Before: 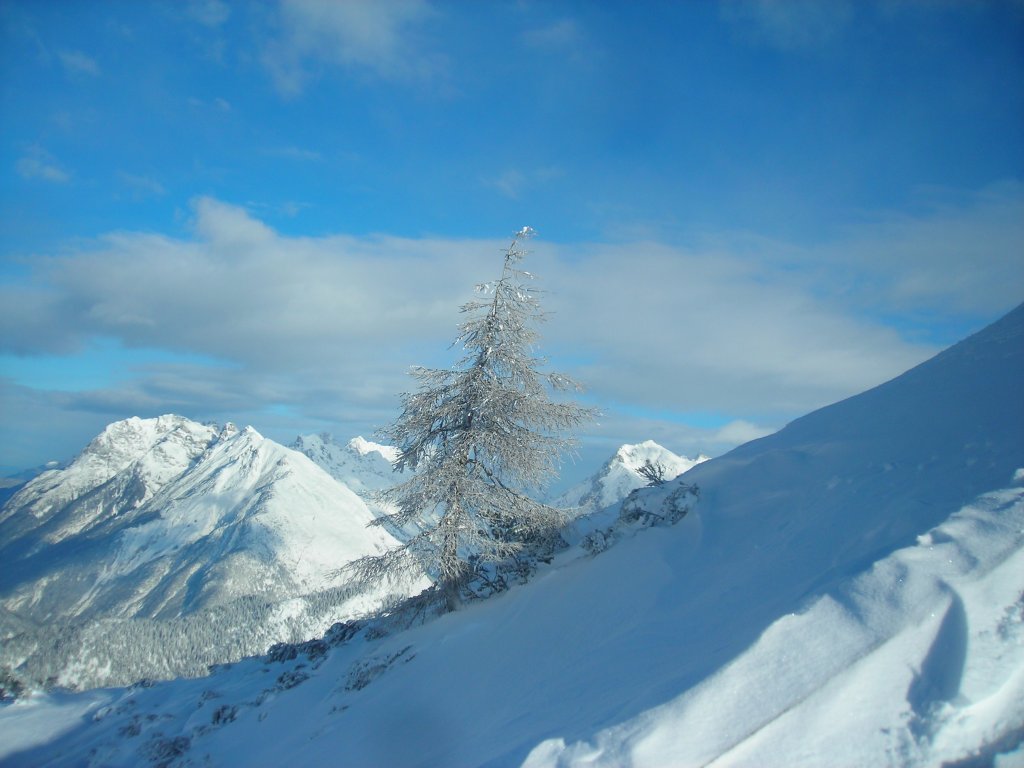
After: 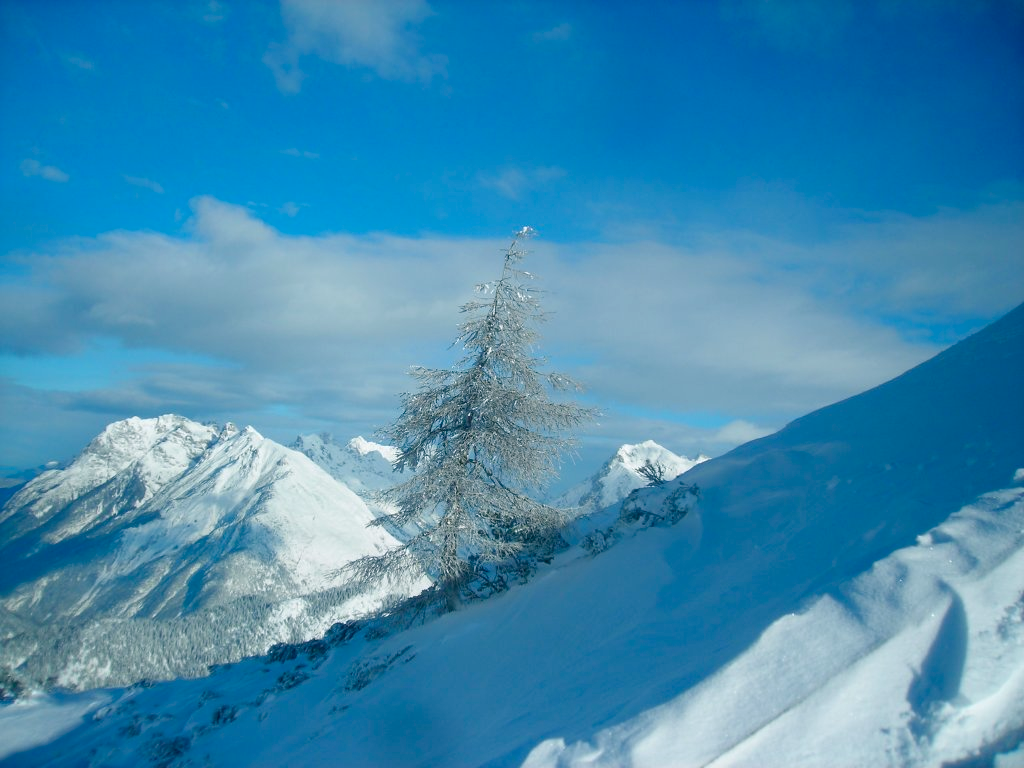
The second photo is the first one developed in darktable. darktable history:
color balance rgb: power › luminance -7.973%, power › chroma 1.118%, power › hue 217.63°, perceptual saturation grading › global saturation 20%, perceptual saturation grading › highlights -25.625%, perceptual saturation grading › shadows 25.211%
